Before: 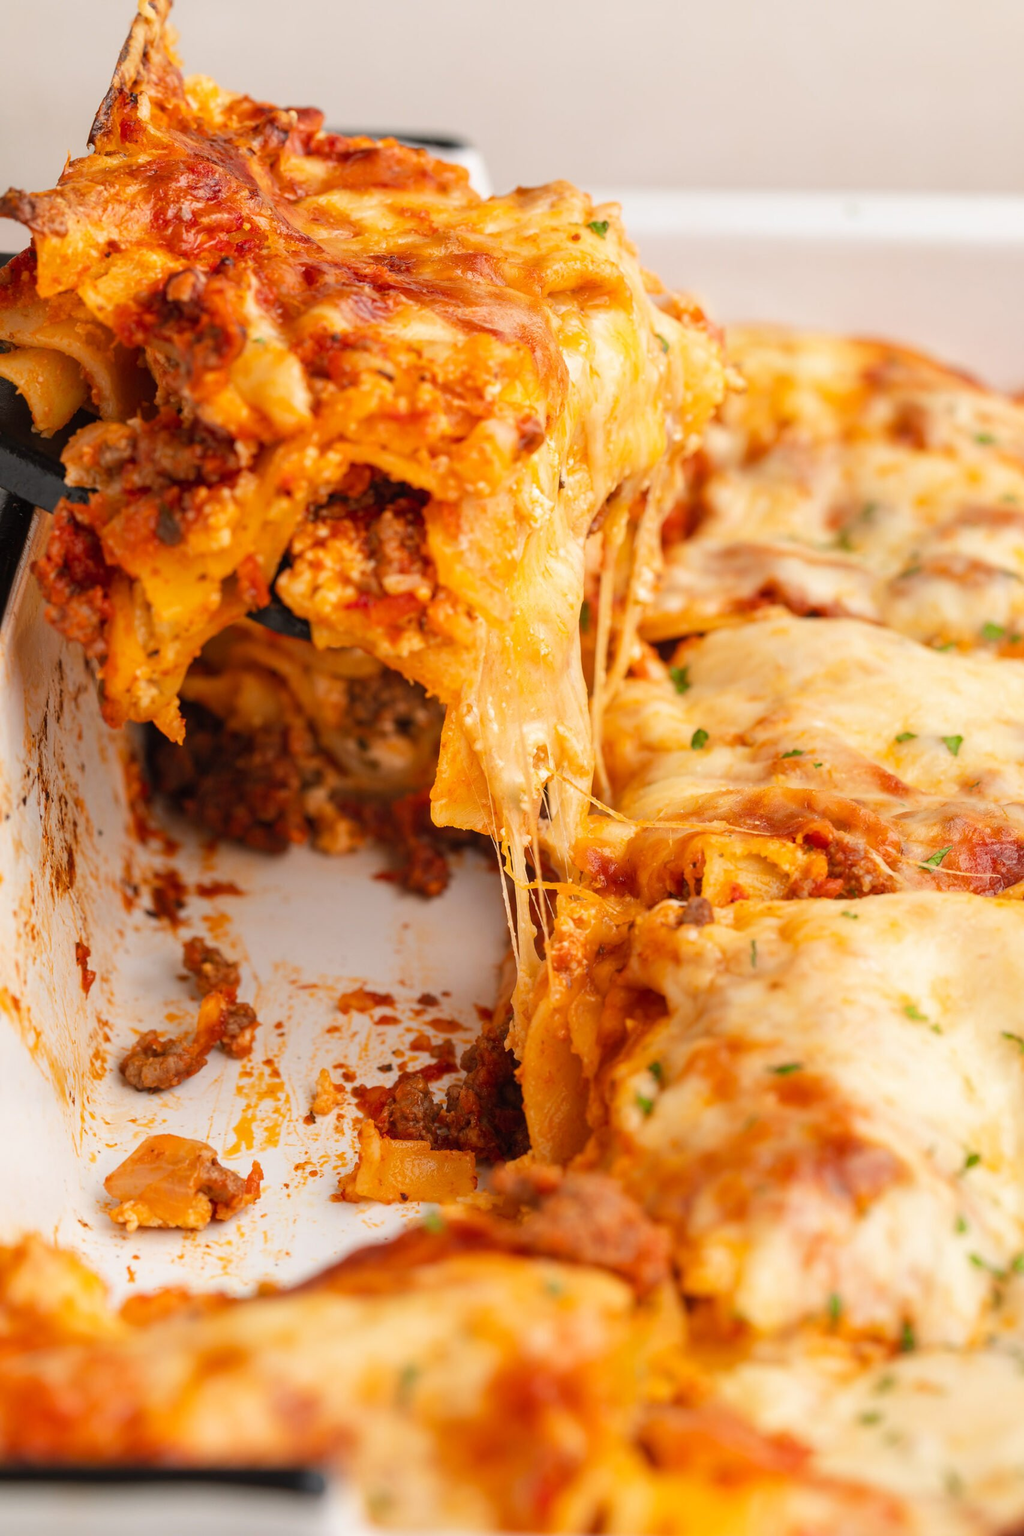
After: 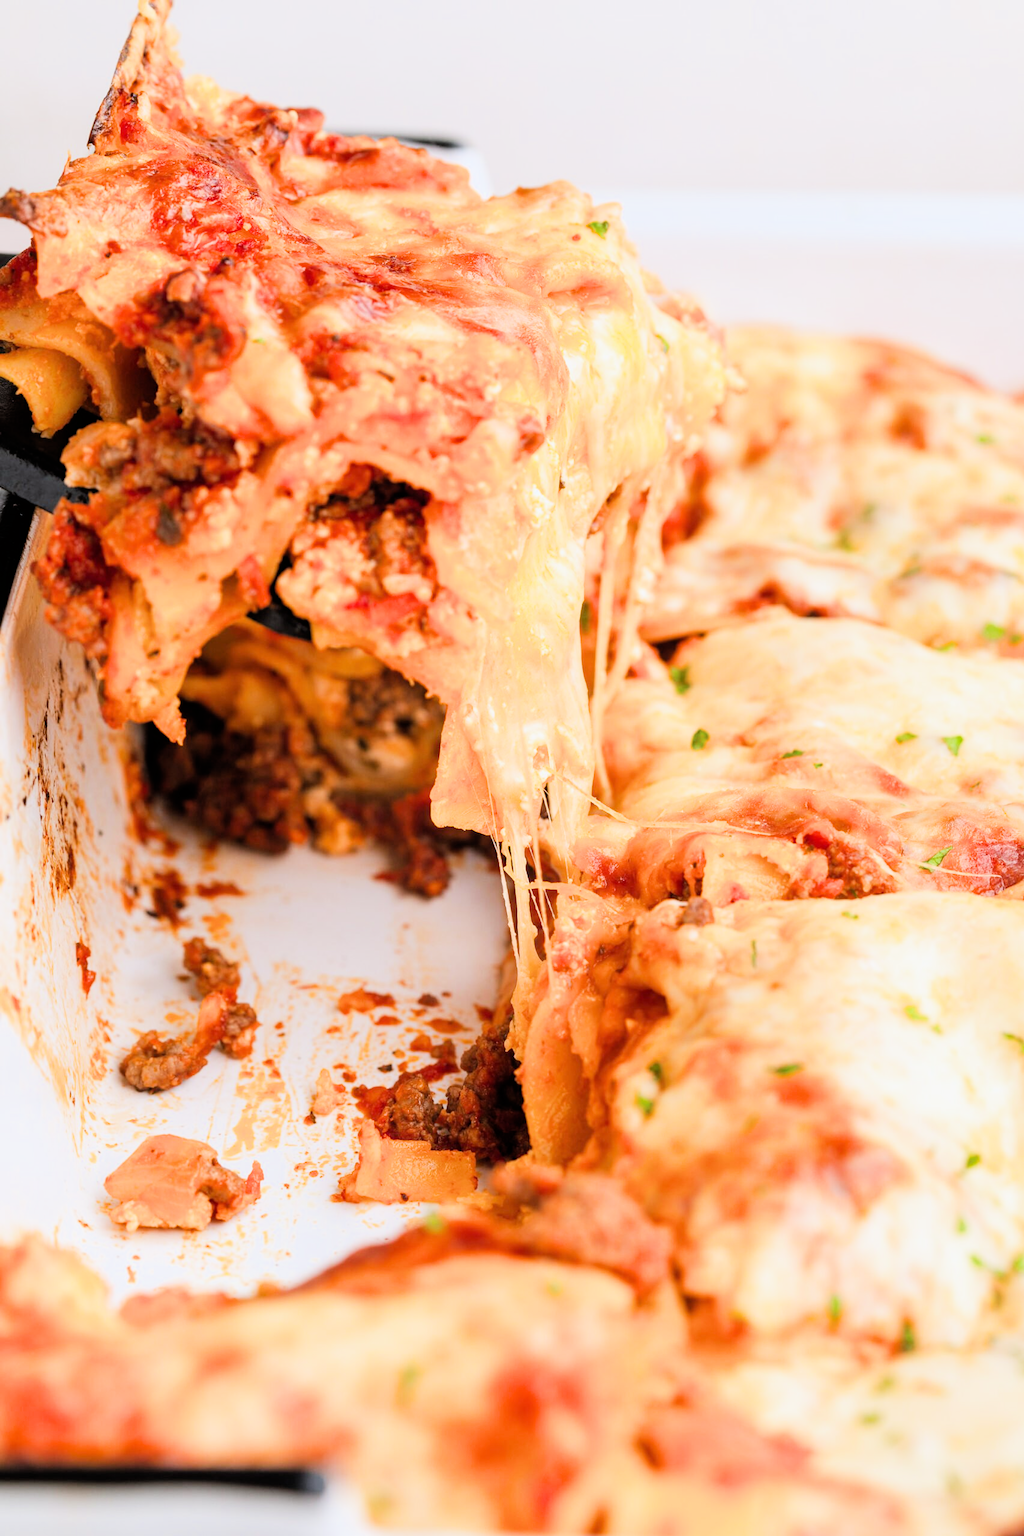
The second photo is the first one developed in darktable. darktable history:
white balance: red 0.954, blue 1.079
filmic rgb: black relative exposure -5 EV, hardness 2.88, contrast 1.3, highlights saturation mix -10%
exposure: black level correction 0, exposure 0.95 EV, compensate exposure bias true, compensate highlight preservation false
